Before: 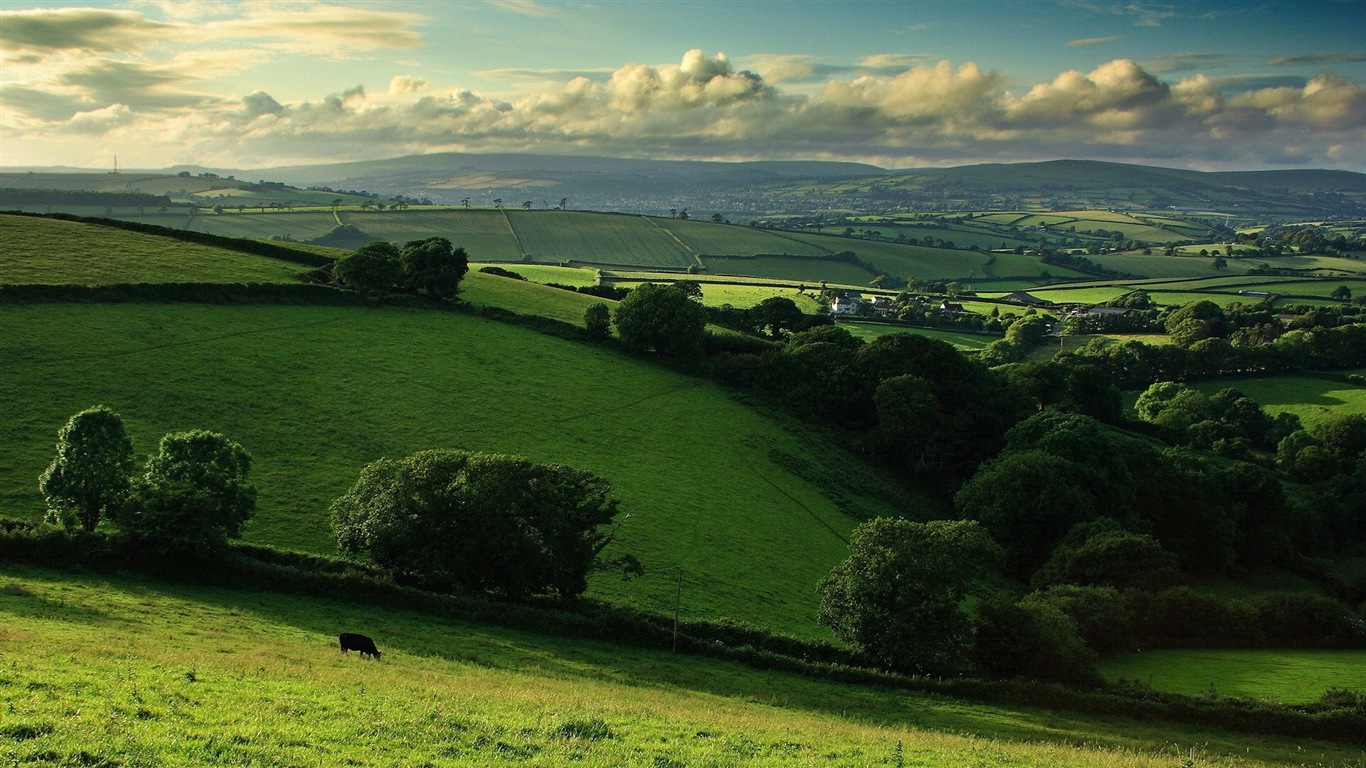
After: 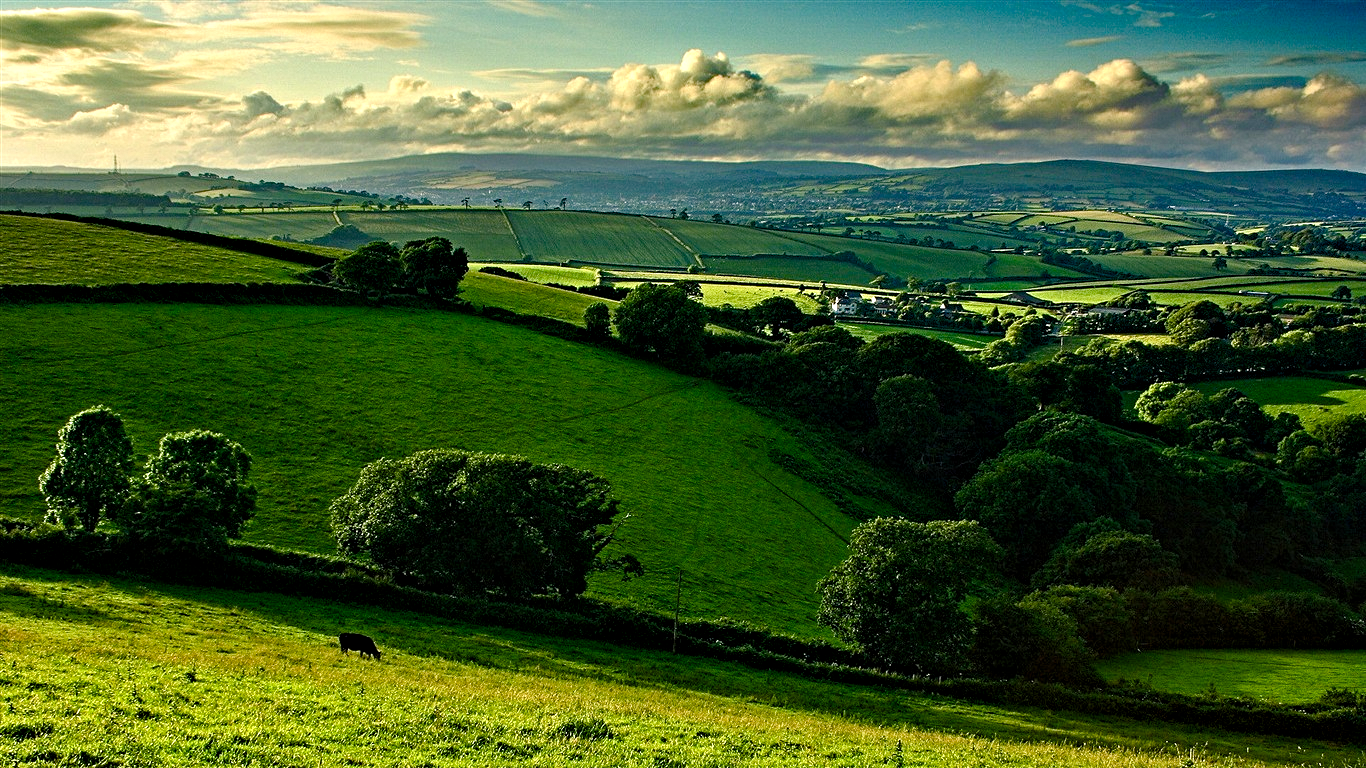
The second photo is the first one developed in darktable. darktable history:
tone equalizer: edges refinement/feathering 500, mask exposure compensation -1.57 EV, preserve details guided filter
contrast equalizer: y [[0.5, 0.542, 0.583, 0.625, 0.667, 0.708], [0.5 ×6], [0.5 ×6], [0 ×6], [0 ×6]]
color balance rgb: shadows lift › chroma 2.021%, shadows lift › hue 247.17°, highlights gain › luminance 6.868%, highlights gain › chroma 0.98%, highlights gain › hue 48.76°, linear chroma grading › global chroma 19.814%, perceptual saturation grading › global saturation 14.257%, perceptual saturation grading › highlights -30.574%, perceptual saturation grading › shadows 51.463%, global vibrance 20%
